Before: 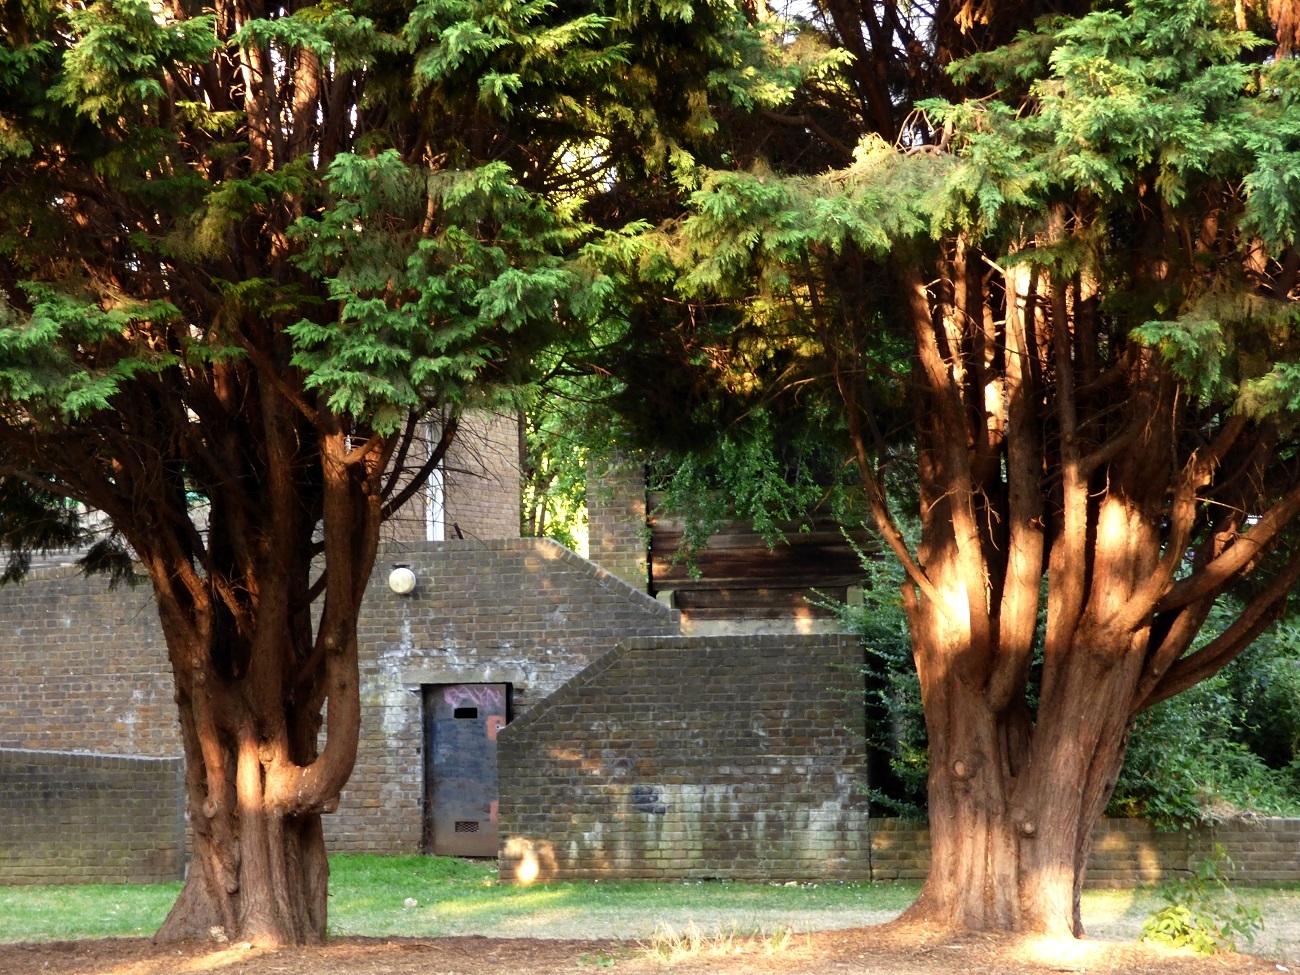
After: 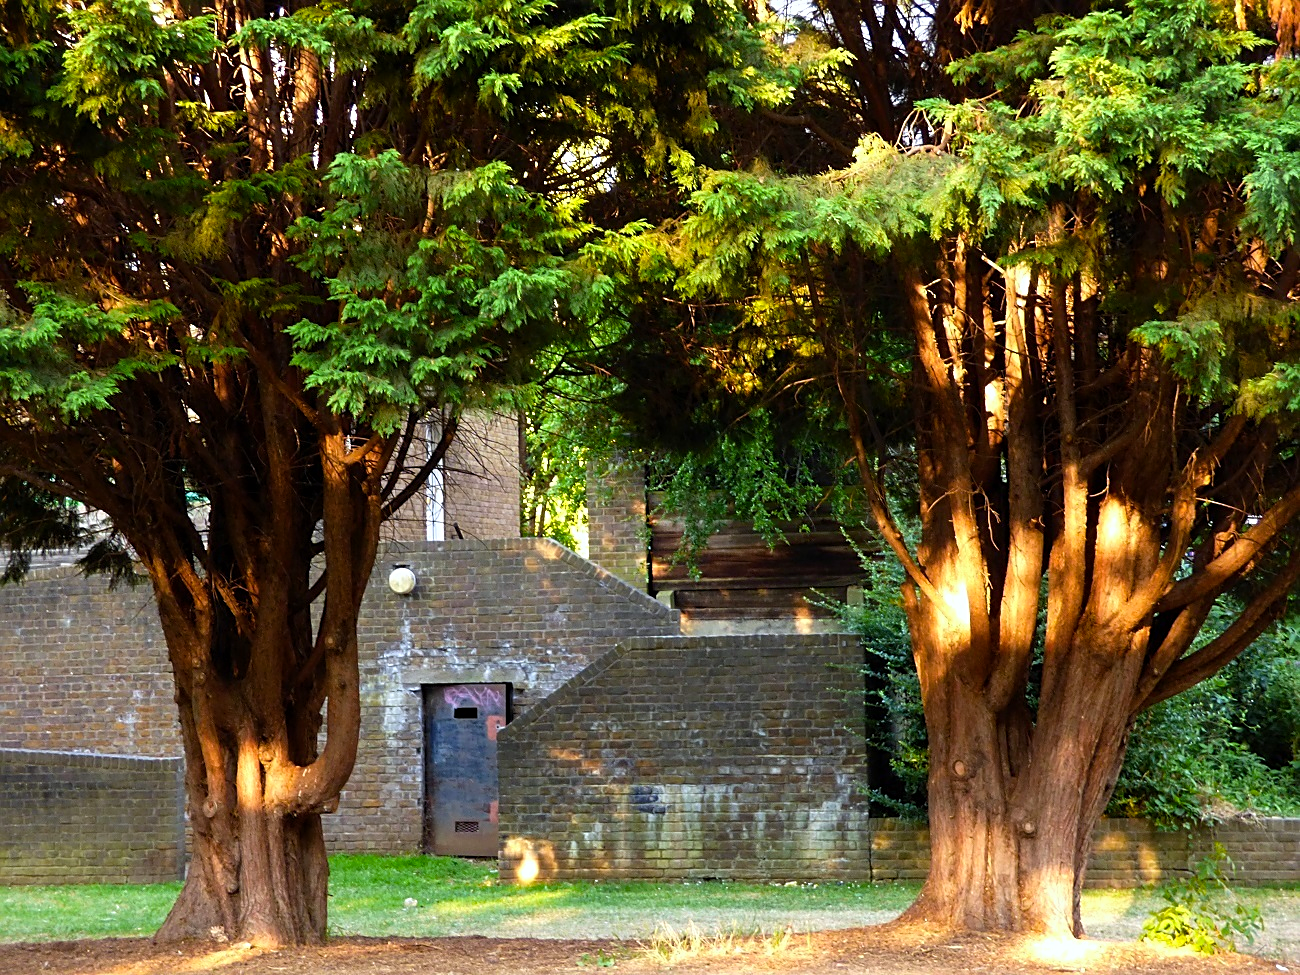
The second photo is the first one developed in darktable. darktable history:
white balance: red 0.983, blue 1.036
sharpen: on, module defaults
color balance rgb: linear chroma grading › global chroma 9.31%, global vibrance 41.49%
